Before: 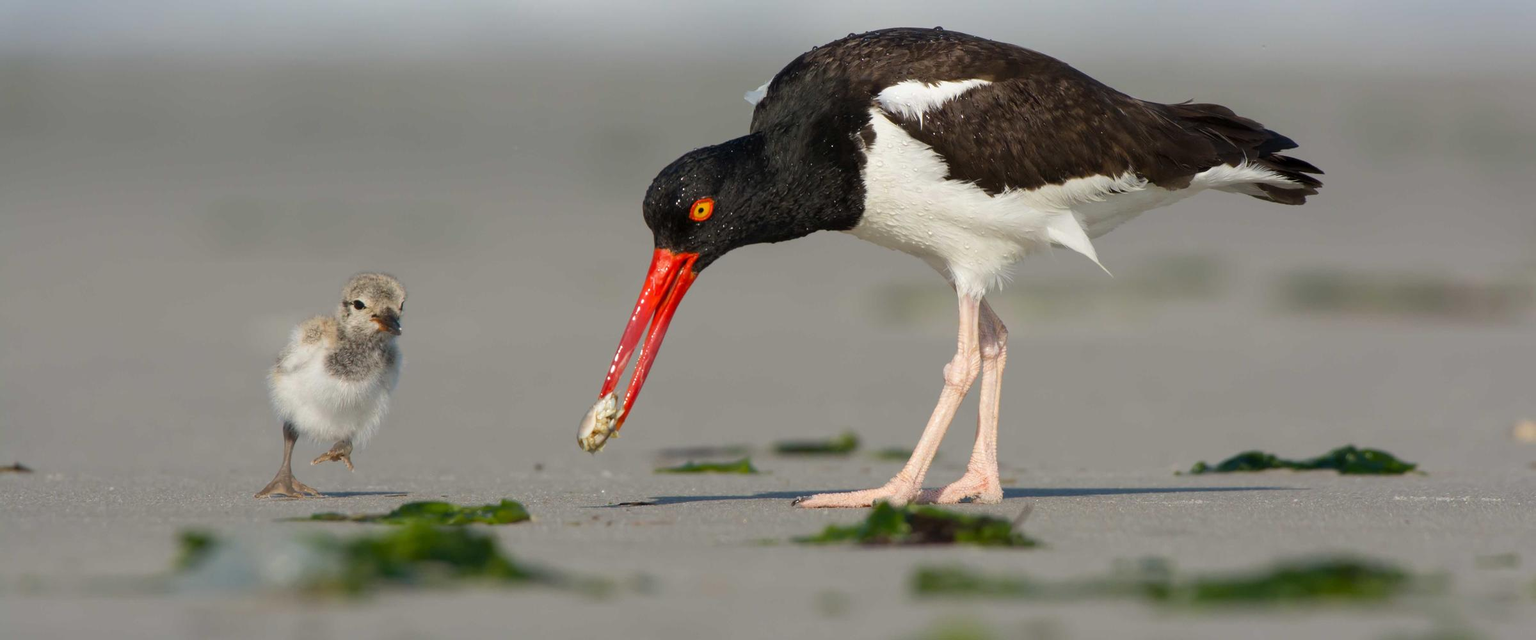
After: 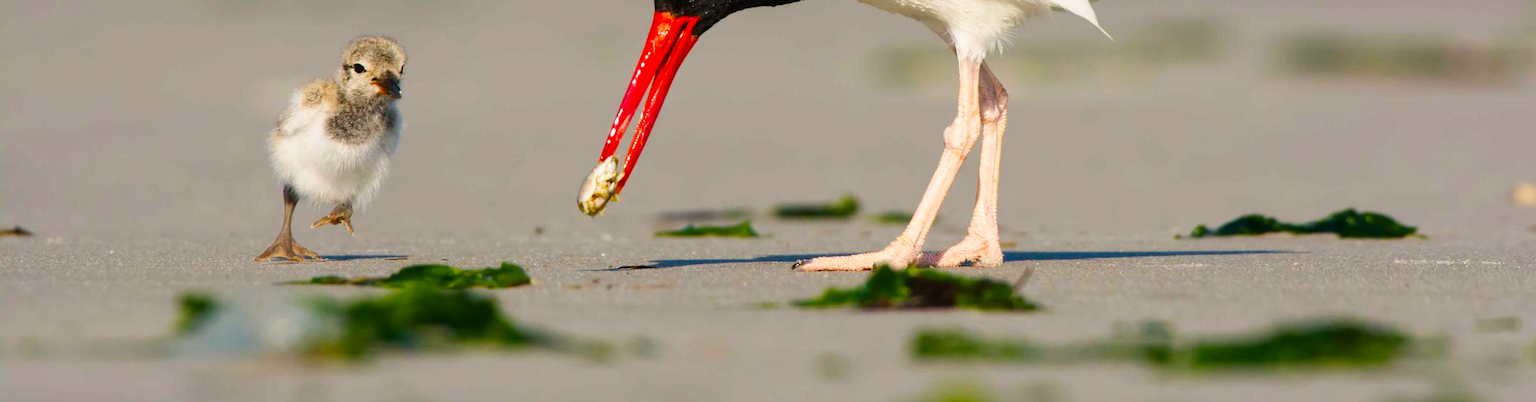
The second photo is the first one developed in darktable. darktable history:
crop and rotate: top 37.01%
color balance rgb: shadows lift › hue 87.3°, power › hue 73.2°, highlights gain › chroma 1.345%, highlights gain › hue 55.27°, perceptual saturation grading › global saturation 27.517%, perceptual saturation grading › highlights -24.792%, perceptual saturation grading › shadows 24.785%, global vibrance 20%
exposure: exposure -0.071 EV, compensate exposure bias true, compensate highlight preservation false
tone curve: curves: ch0 [(0, 0) (0.074, 0.04) (0.157, 0.1) (0.472, 0.515) (0.635, 0.731) (0.768, 0.878) (0.899, 0.969) (1, 1)]; ch1 [(0, 0) (0.08, 0.08) (0.3, 0.3) (0.5, 0.5) (0.539, 0.558) (0.586, 0.658) (0.69, 0.787) (0.92, 0.92) (1, 1)]; ch2 [(0, 0) (0.08, 0.08) (0.3, 0.3) (0.5, 0.5) (0.543, 0.597) (0.597, 0.679) (0.92, 0.92) (1, 1)], preserve colors none
